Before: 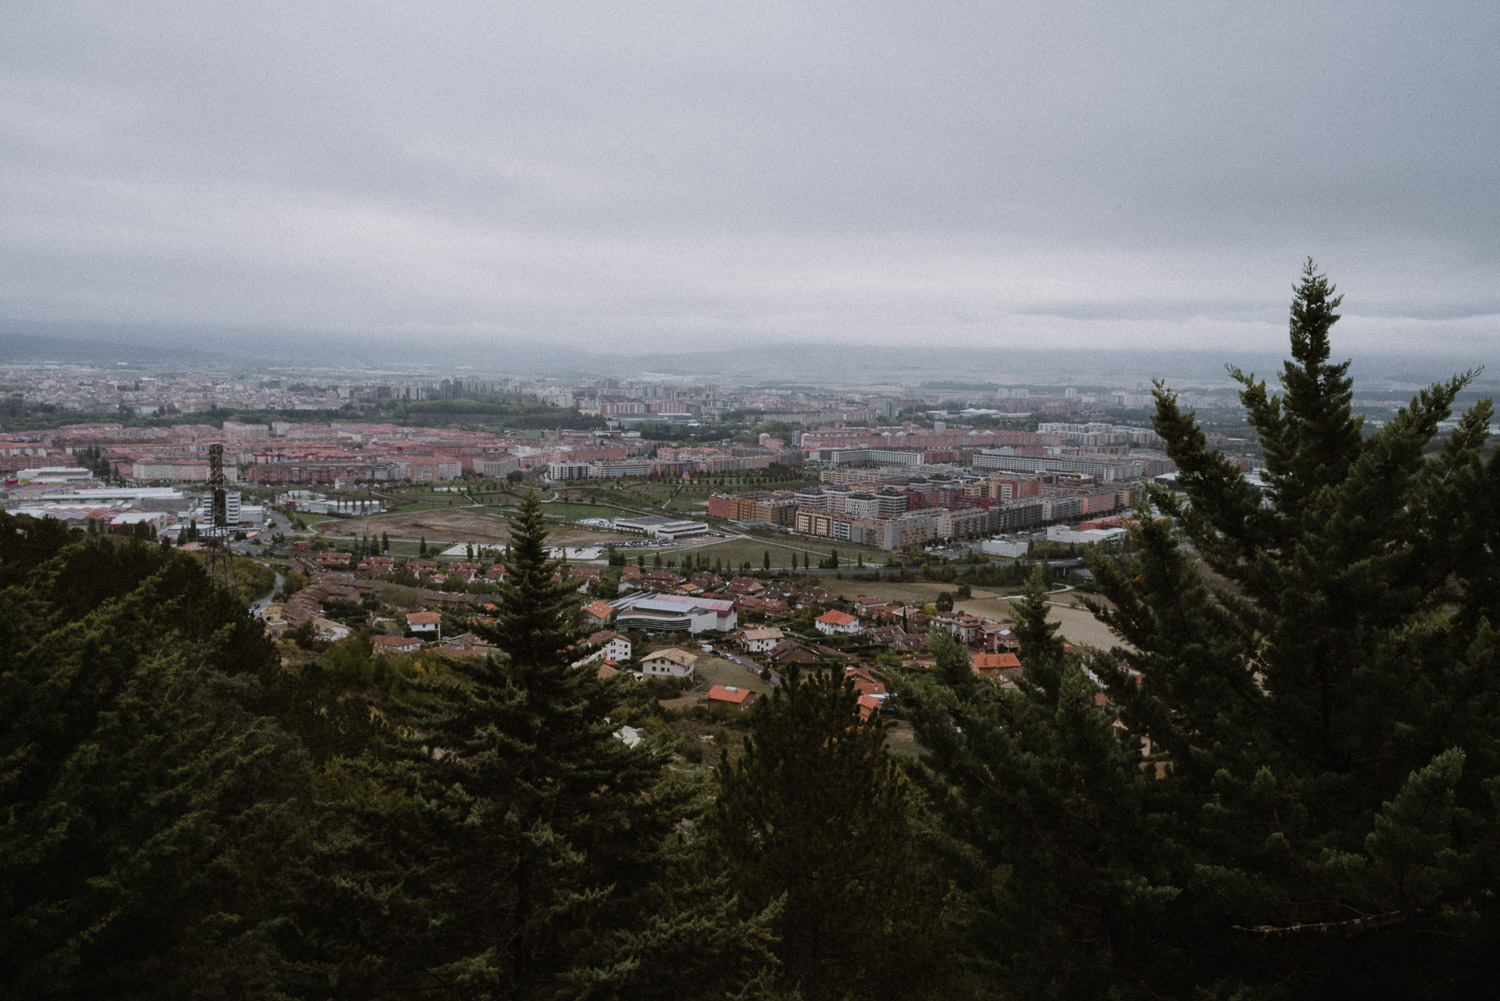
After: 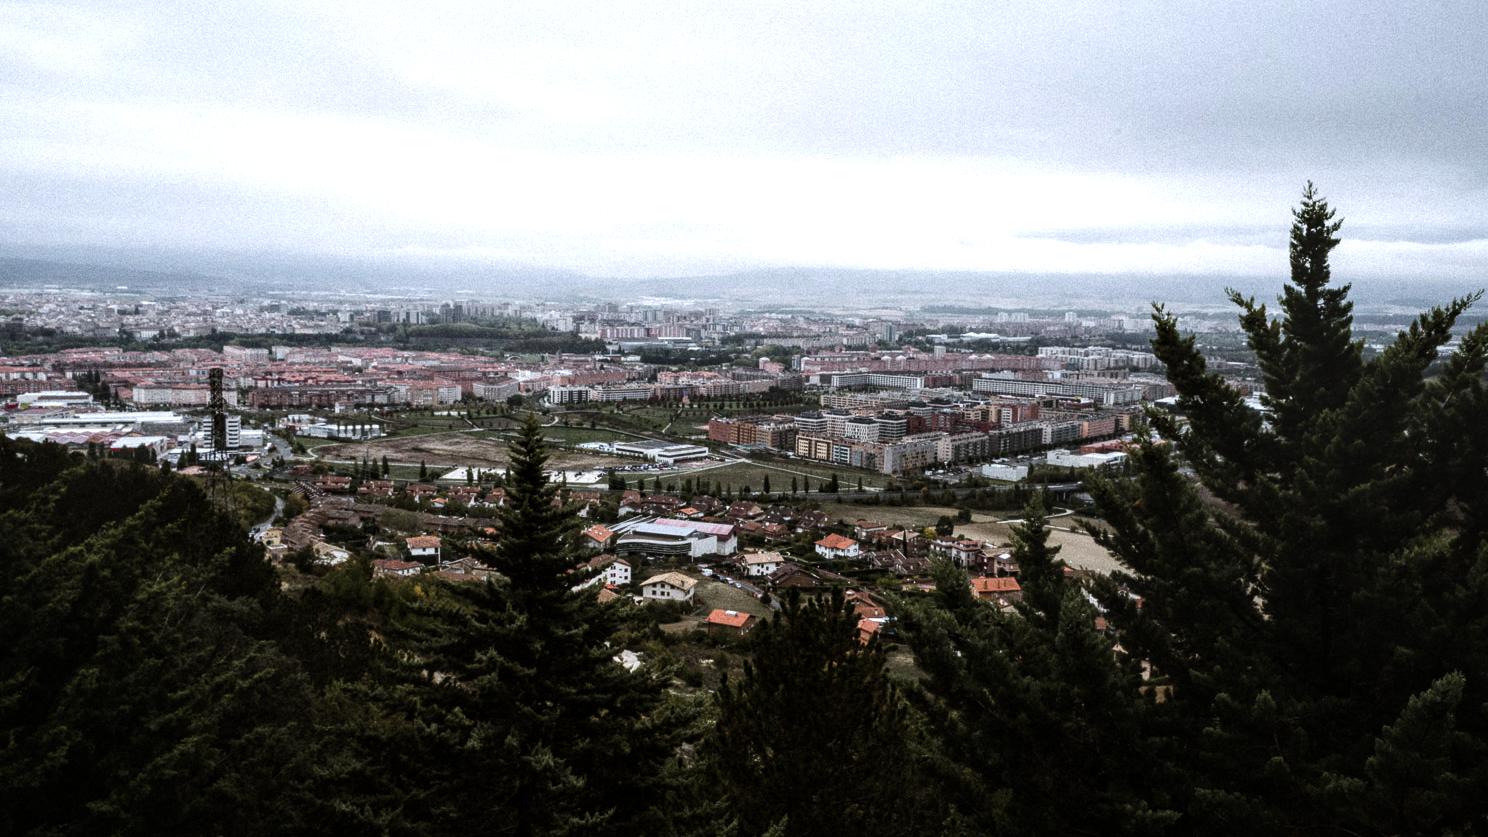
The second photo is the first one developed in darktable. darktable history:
crop: top 7.625%, bottom 8.027%
white balance: red 0.982, blue 1.018
tone equalizer: -8 EV -1.08 EV, -7 EV -1.01 EV, -6 EV -0.867 EV, -5 EV -0.578 EV, -3 EV 0.578 EV, -2 EV 0.867 EV, -1 EV 1.01 EV, +0 EV 1.08 EV, edges refinement/feathering 500, mask exposure compensation -1.57 EV, preserve details no
local contrast: detail 130%
